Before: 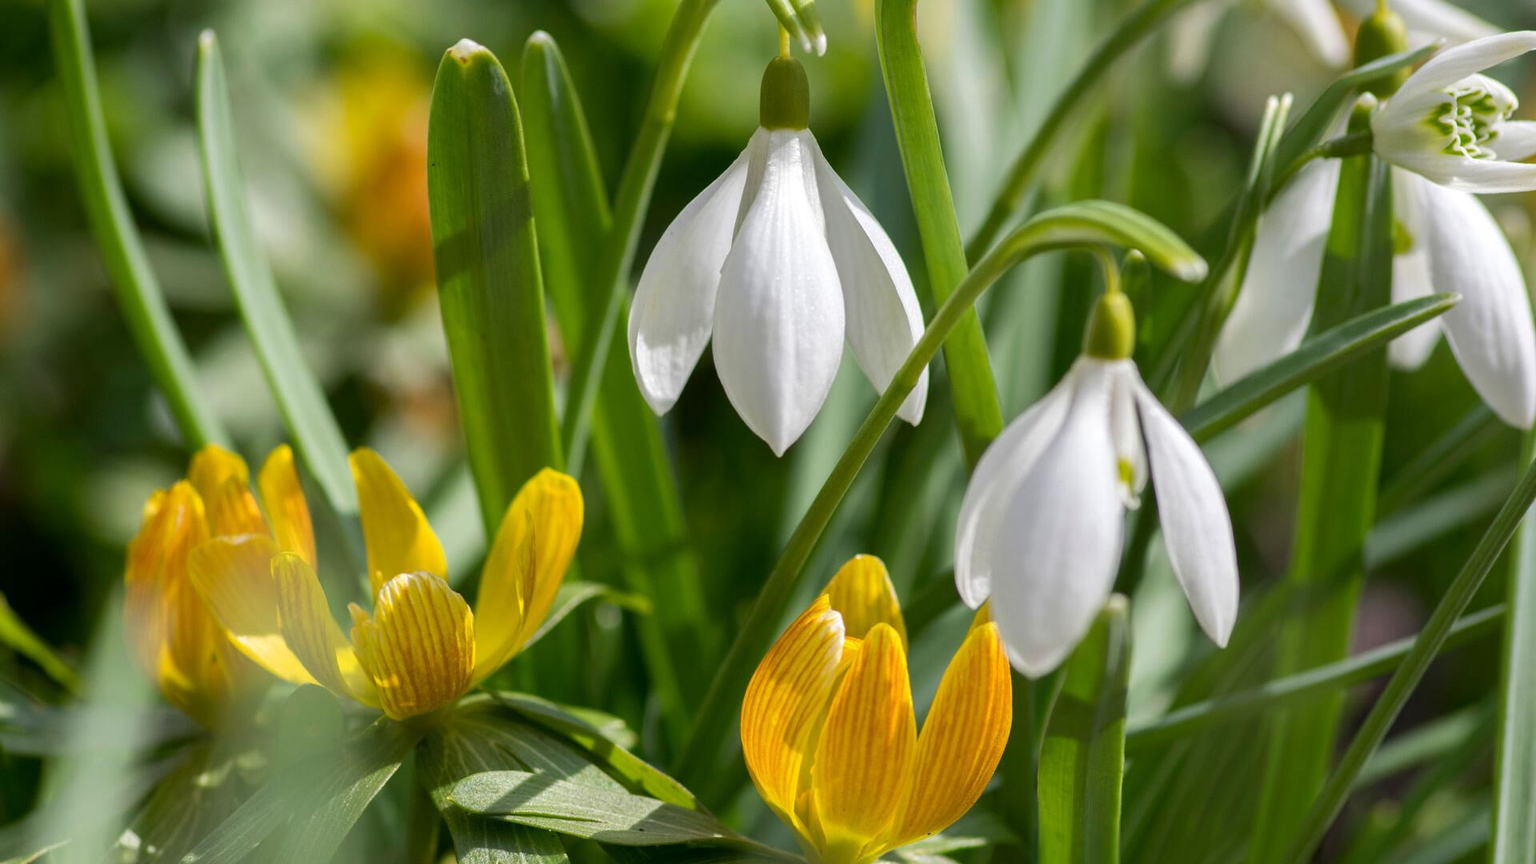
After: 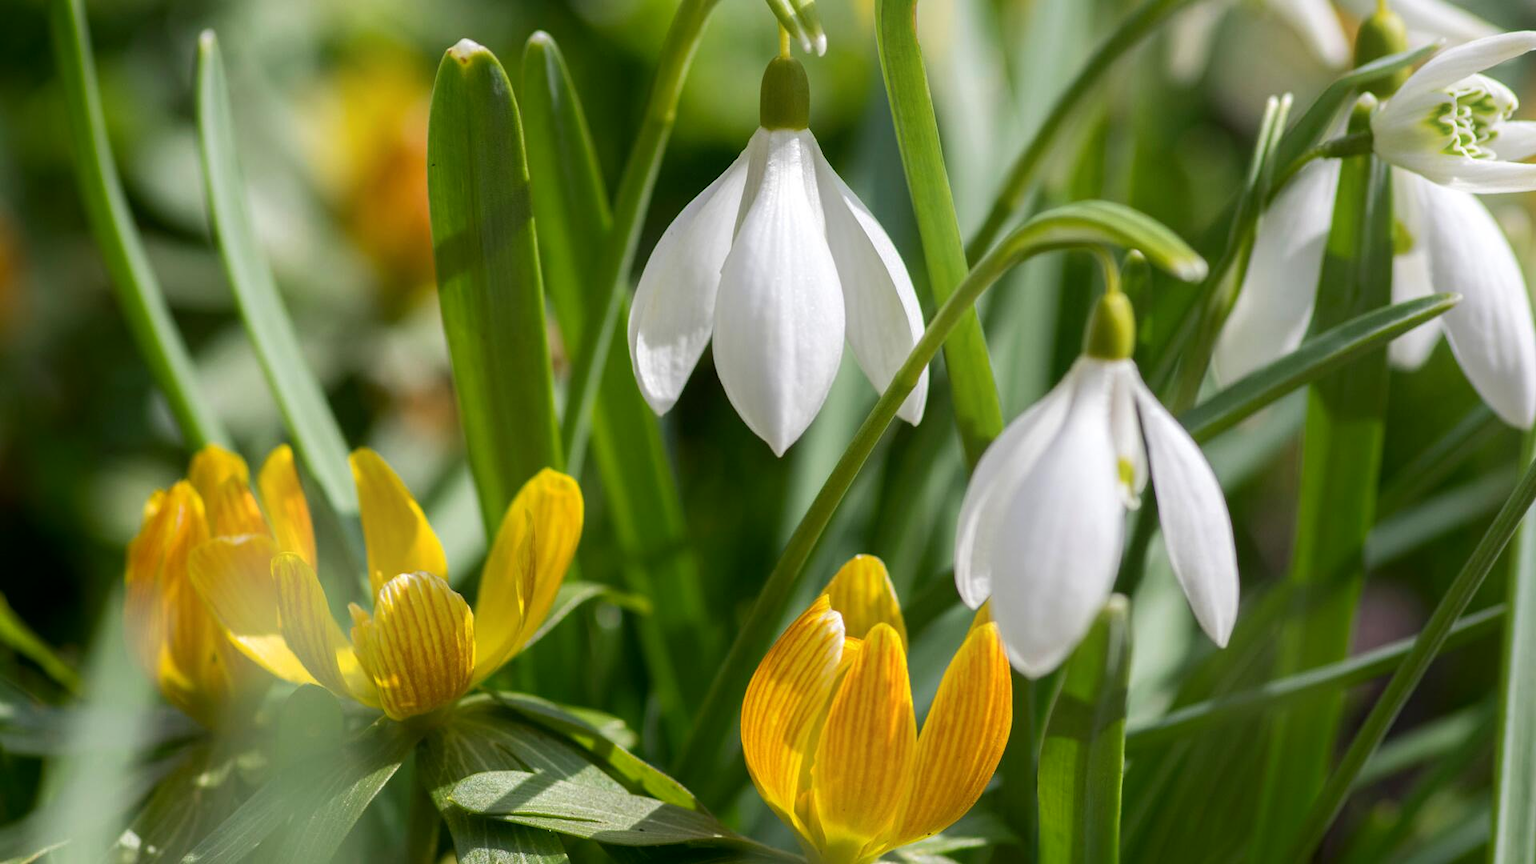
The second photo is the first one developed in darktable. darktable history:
shadows and highlights: shadows -54.86, highlights 87.85, soften with gaussian
